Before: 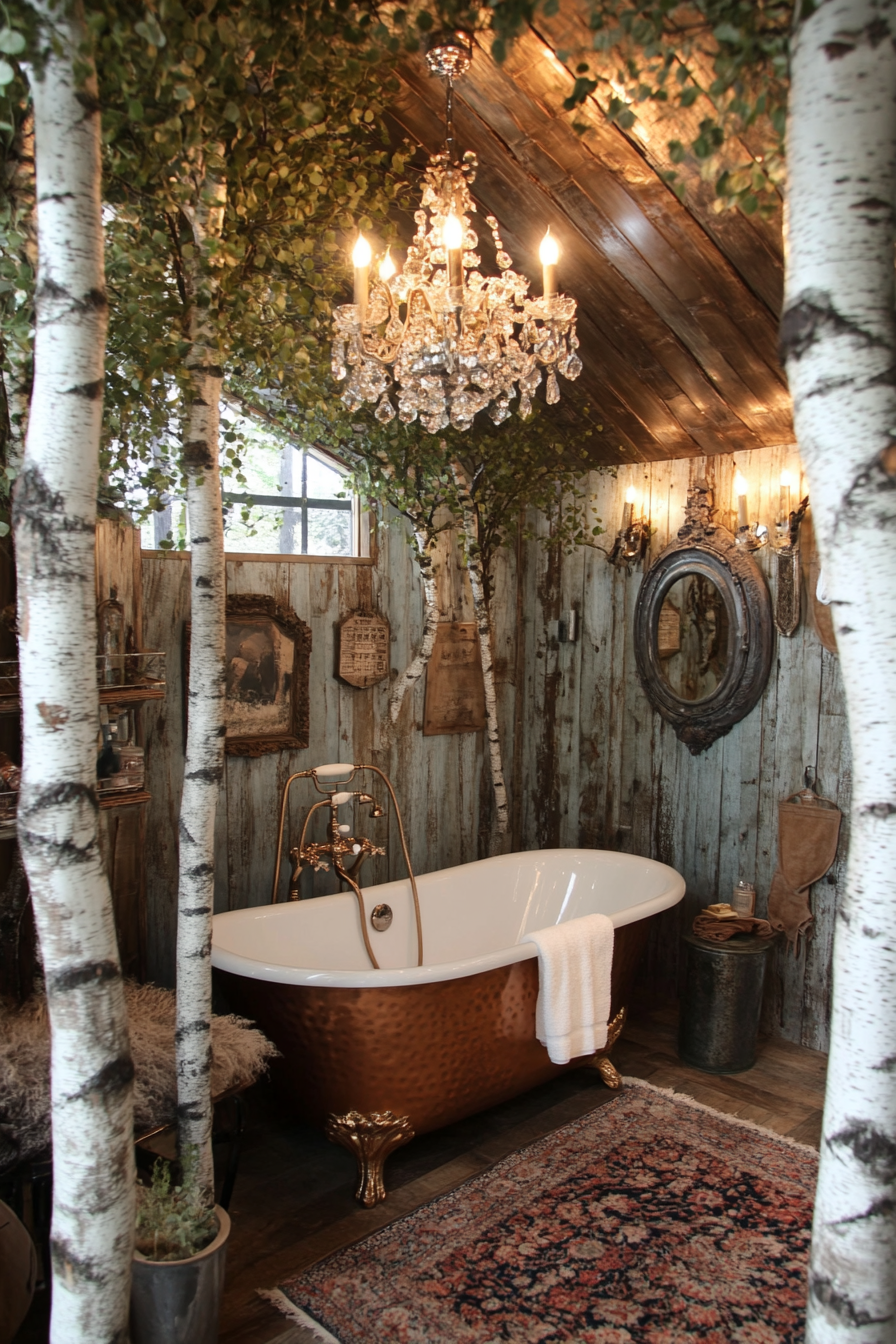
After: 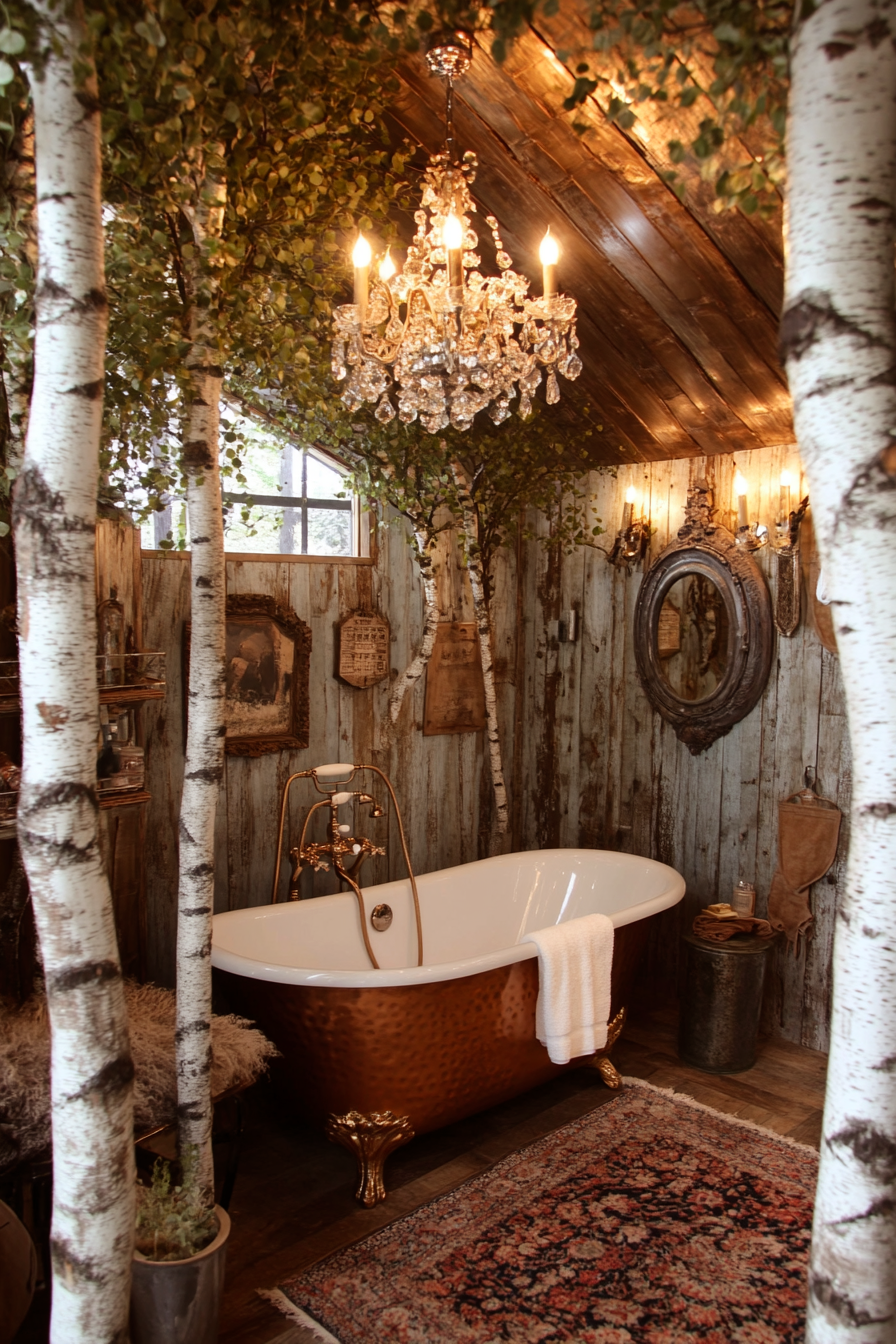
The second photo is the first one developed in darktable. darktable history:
levels: mode automatic
rgb levels: mode RGB, independent channels, levels [[0, 0.5, 1], [0, 0.521, 1], [0, 0.536, 1]]
